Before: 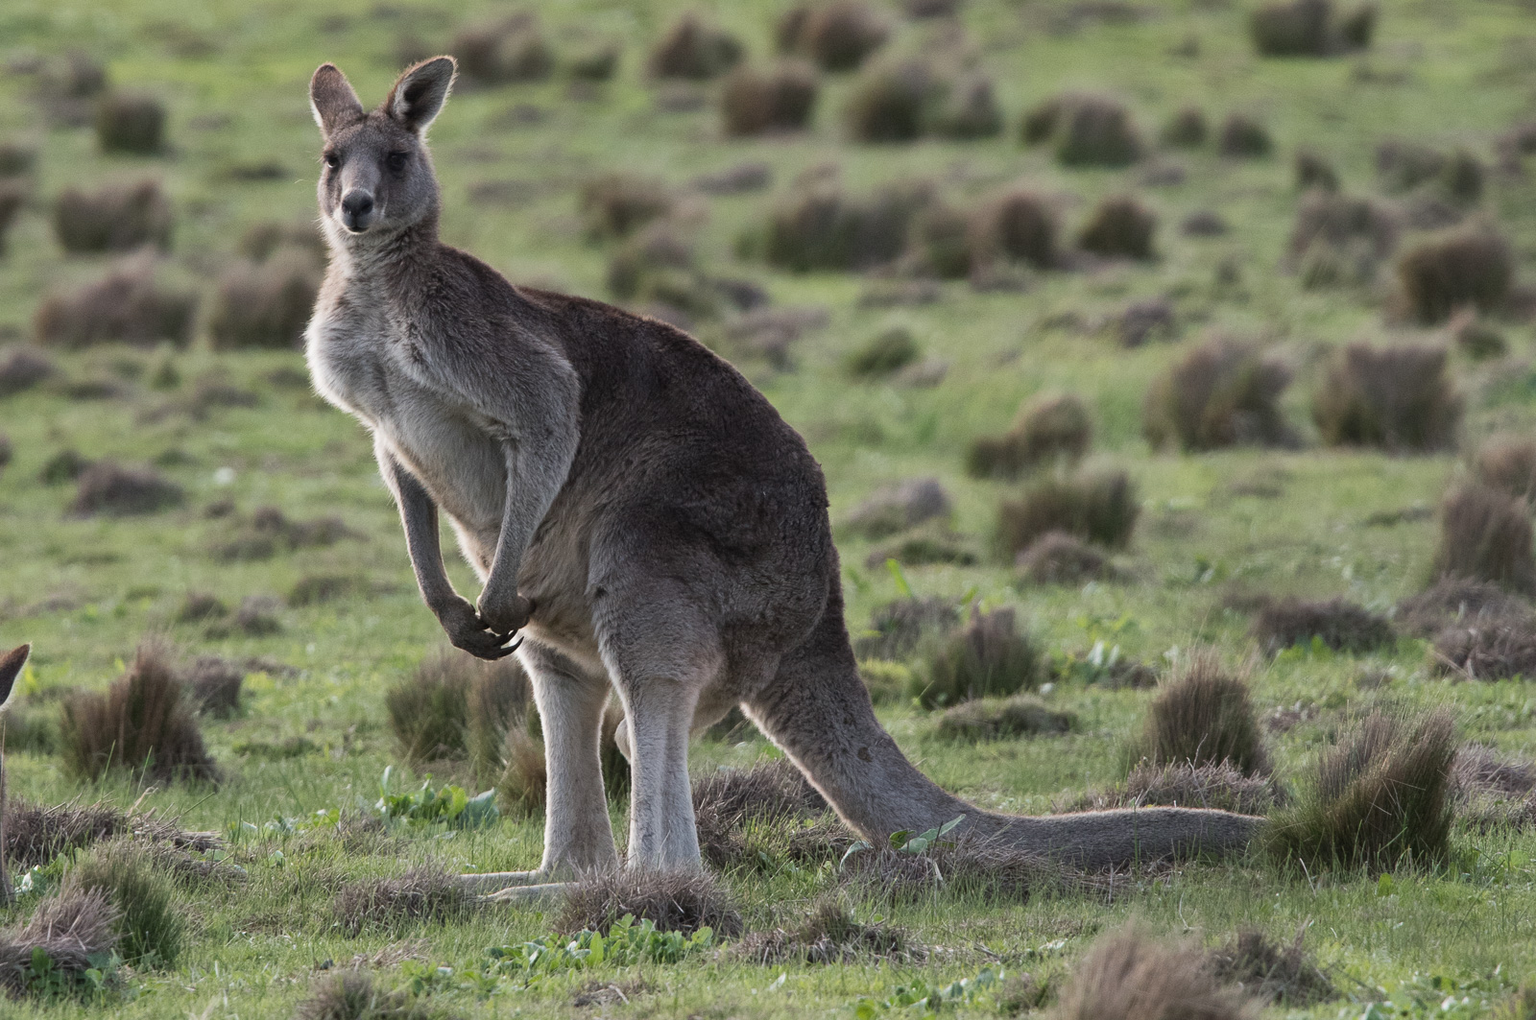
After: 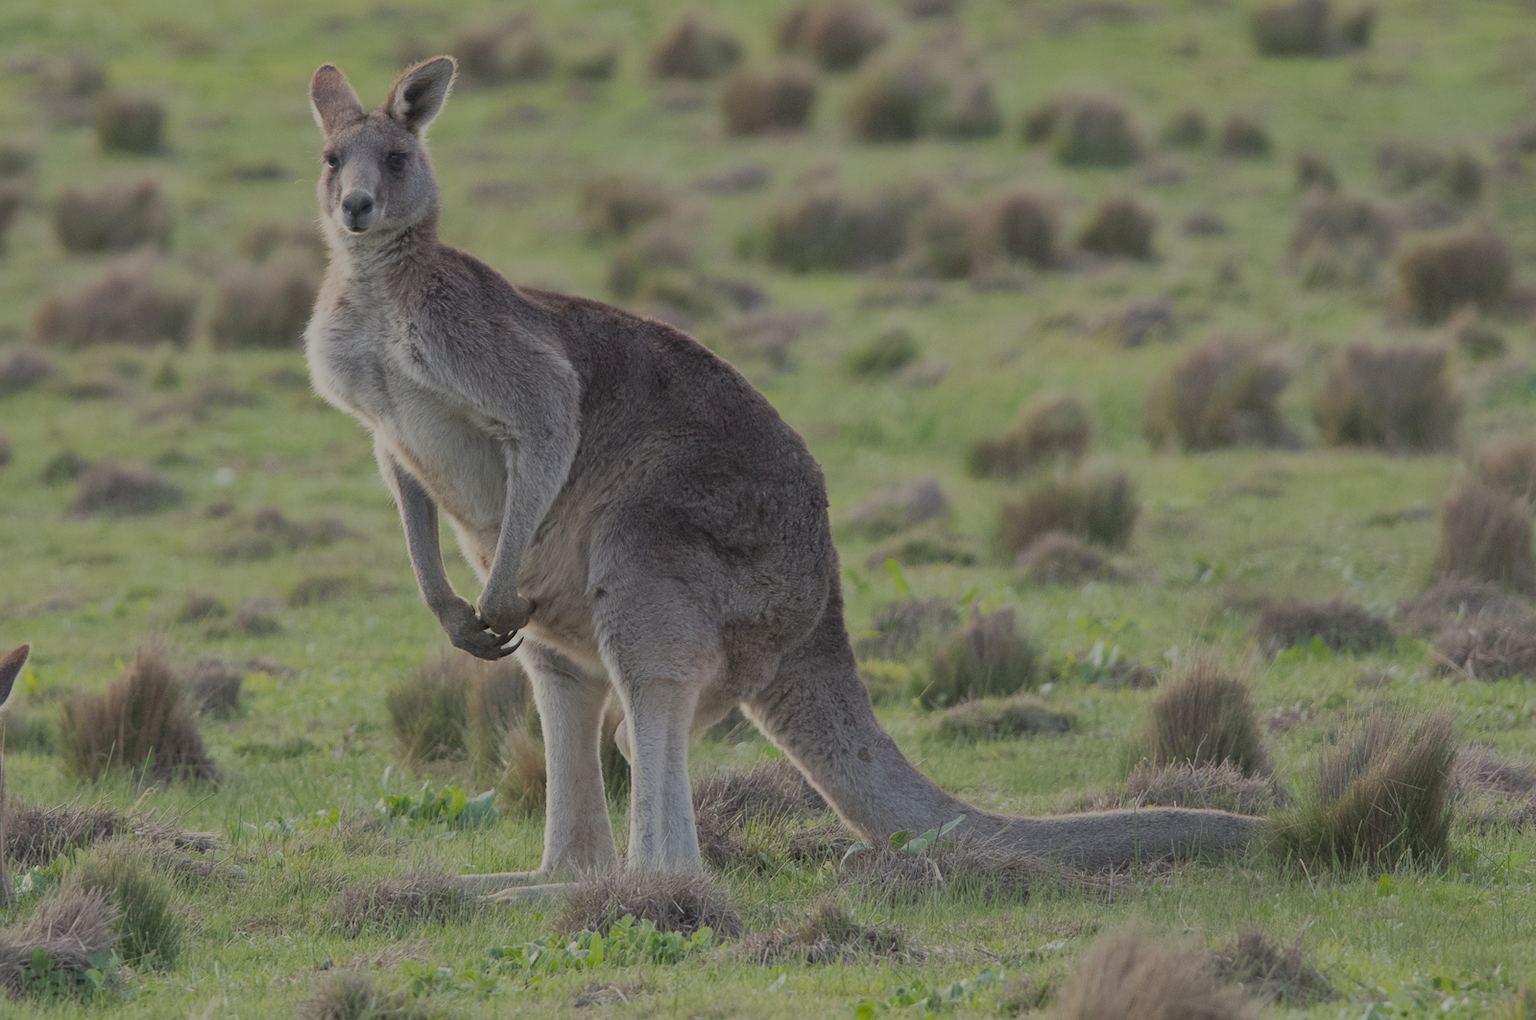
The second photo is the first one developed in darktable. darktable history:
filmic rgb: black relative exposure -13.89 EV, white relative exposure 8 EV, hardness 3.74, latitude 49.71%, contrast 0.506
color balance rgb: highlights gain › luminance 6.314%, highlights gain › chroma 2.516%, highlights gain › hue 89.36°, perceptual saturation grading › global saturation 25.369%, perceptual brilliance grading › highlights 10.539%, perceptual brilliance grading › shadows -10.619%
